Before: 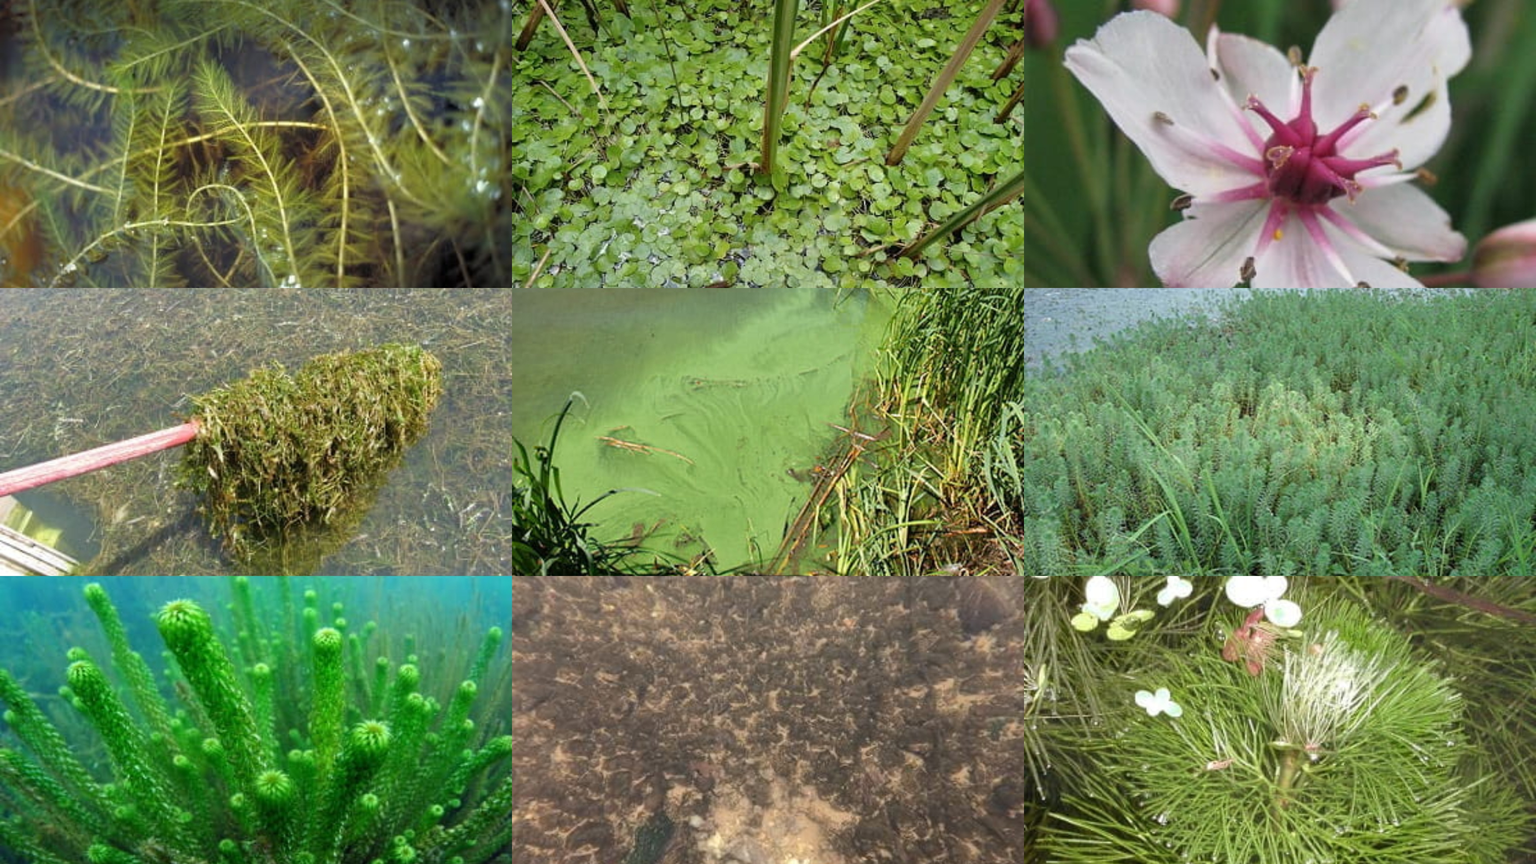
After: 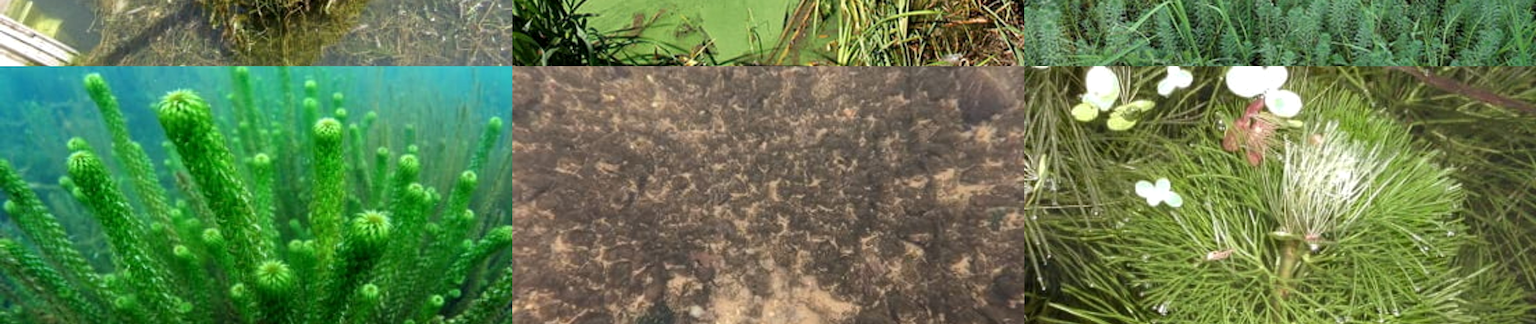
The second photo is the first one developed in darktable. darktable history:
local contrast: highlights 106%, shadows 100%, detail 120%, midtone range 0.2
crop and rotate: top 59.08%, bottom 3.338%
